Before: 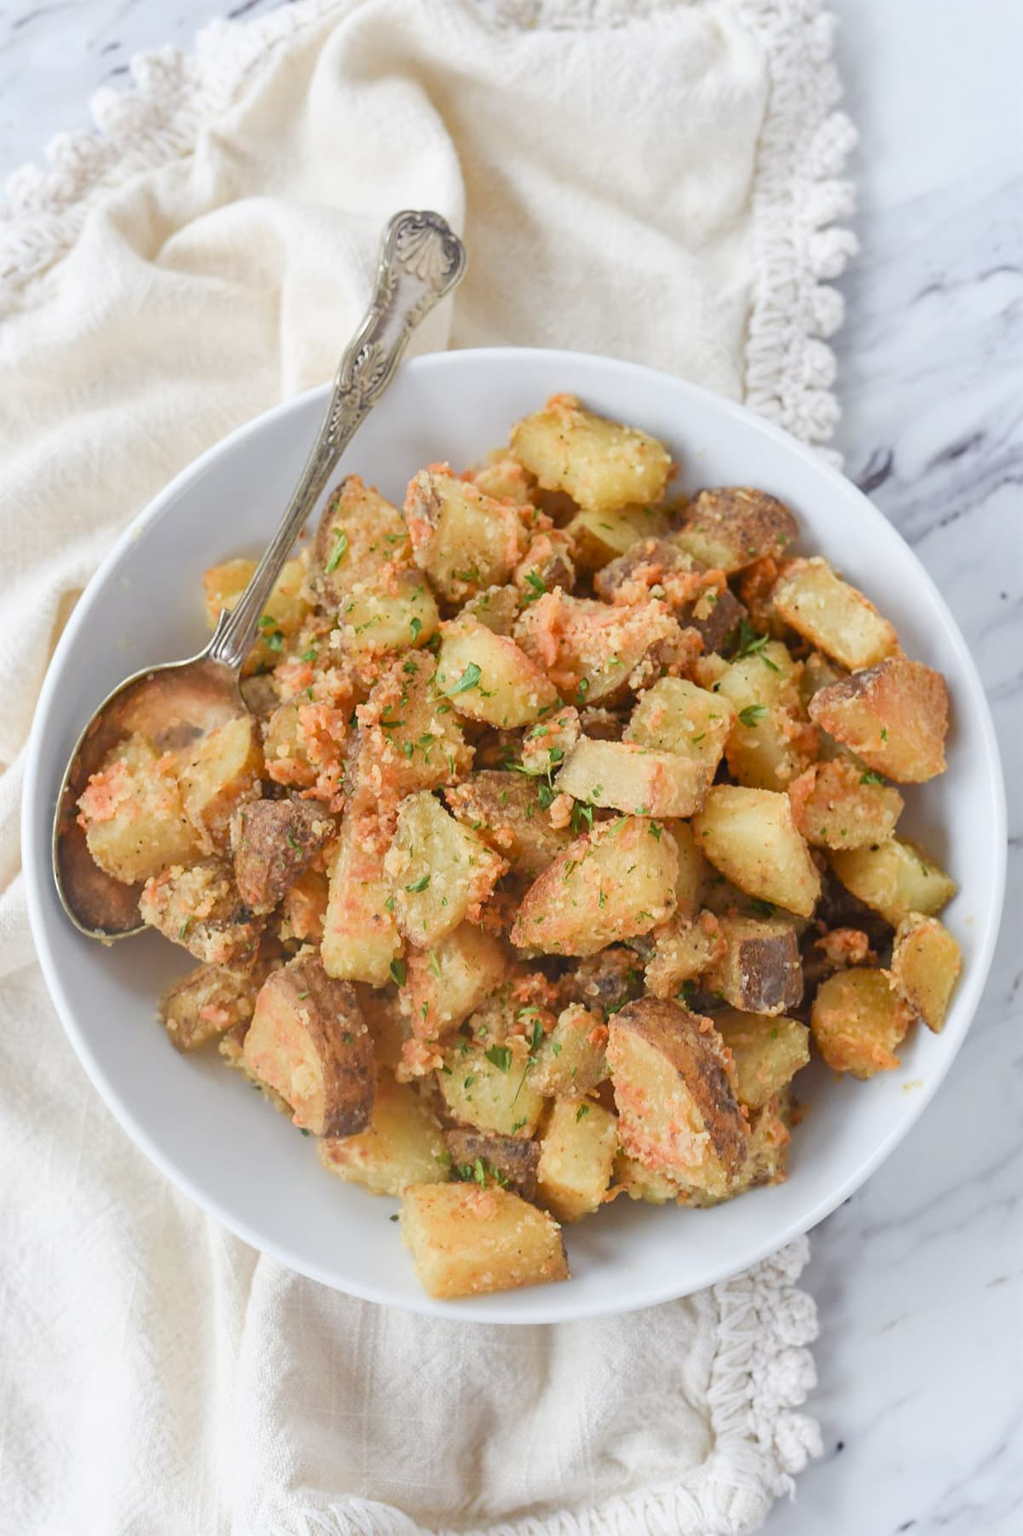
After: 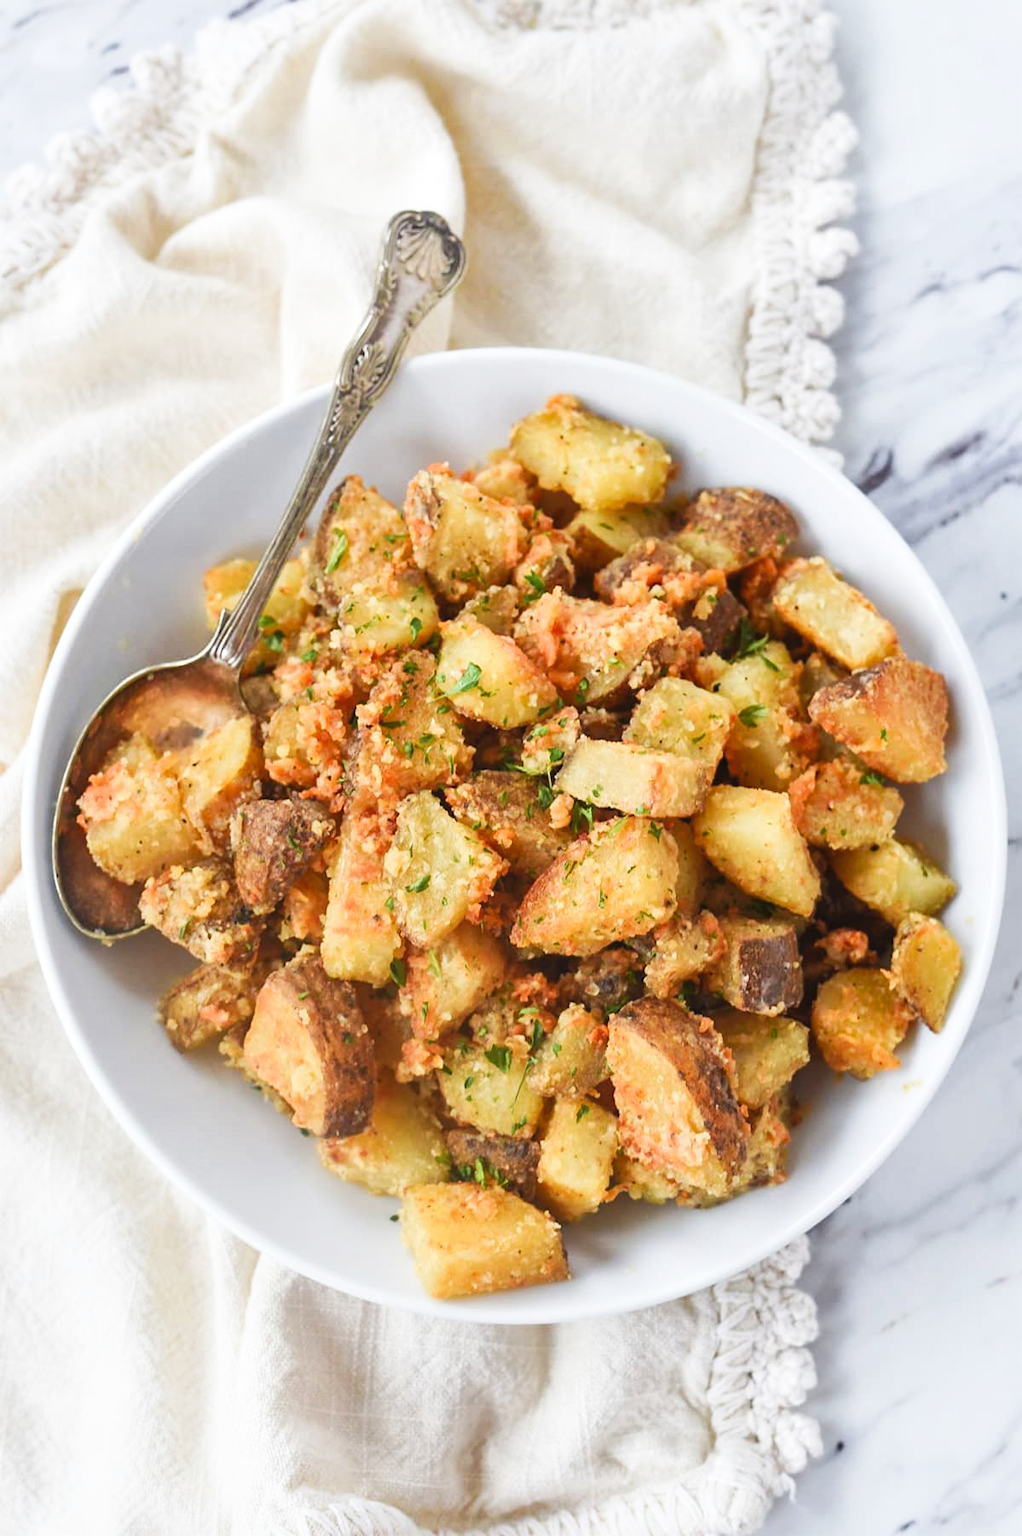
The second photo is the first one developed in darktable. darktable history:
tone equalizer: edges refinement/feathering 500, mask exposure compensation -1.57 EV, preserve details no
local contrast: mode bilateral grid, contrast 20, coarseness 49, detail 120%, midtone range 0.2
tone curve: curves: ch0 [(0, 0) (0.003, 0.036) (0.011, 0.04) (0.025, 0.042) (0.044, 0.052) (0.069, 0.066) (0.1, 0.085) (0.136, 0.106) (0.177, 0.144) (0.224, 0.188) (0.277, 0.241) (0.335, 0.307) (0.399, 0.382) (0.468, 0.466) (0.543, 0.56) (0.623, 0.672) (0.709, 0.772) (0.801, 0.876) (0.898, 0.949) (1, 1)], preserve colors none
